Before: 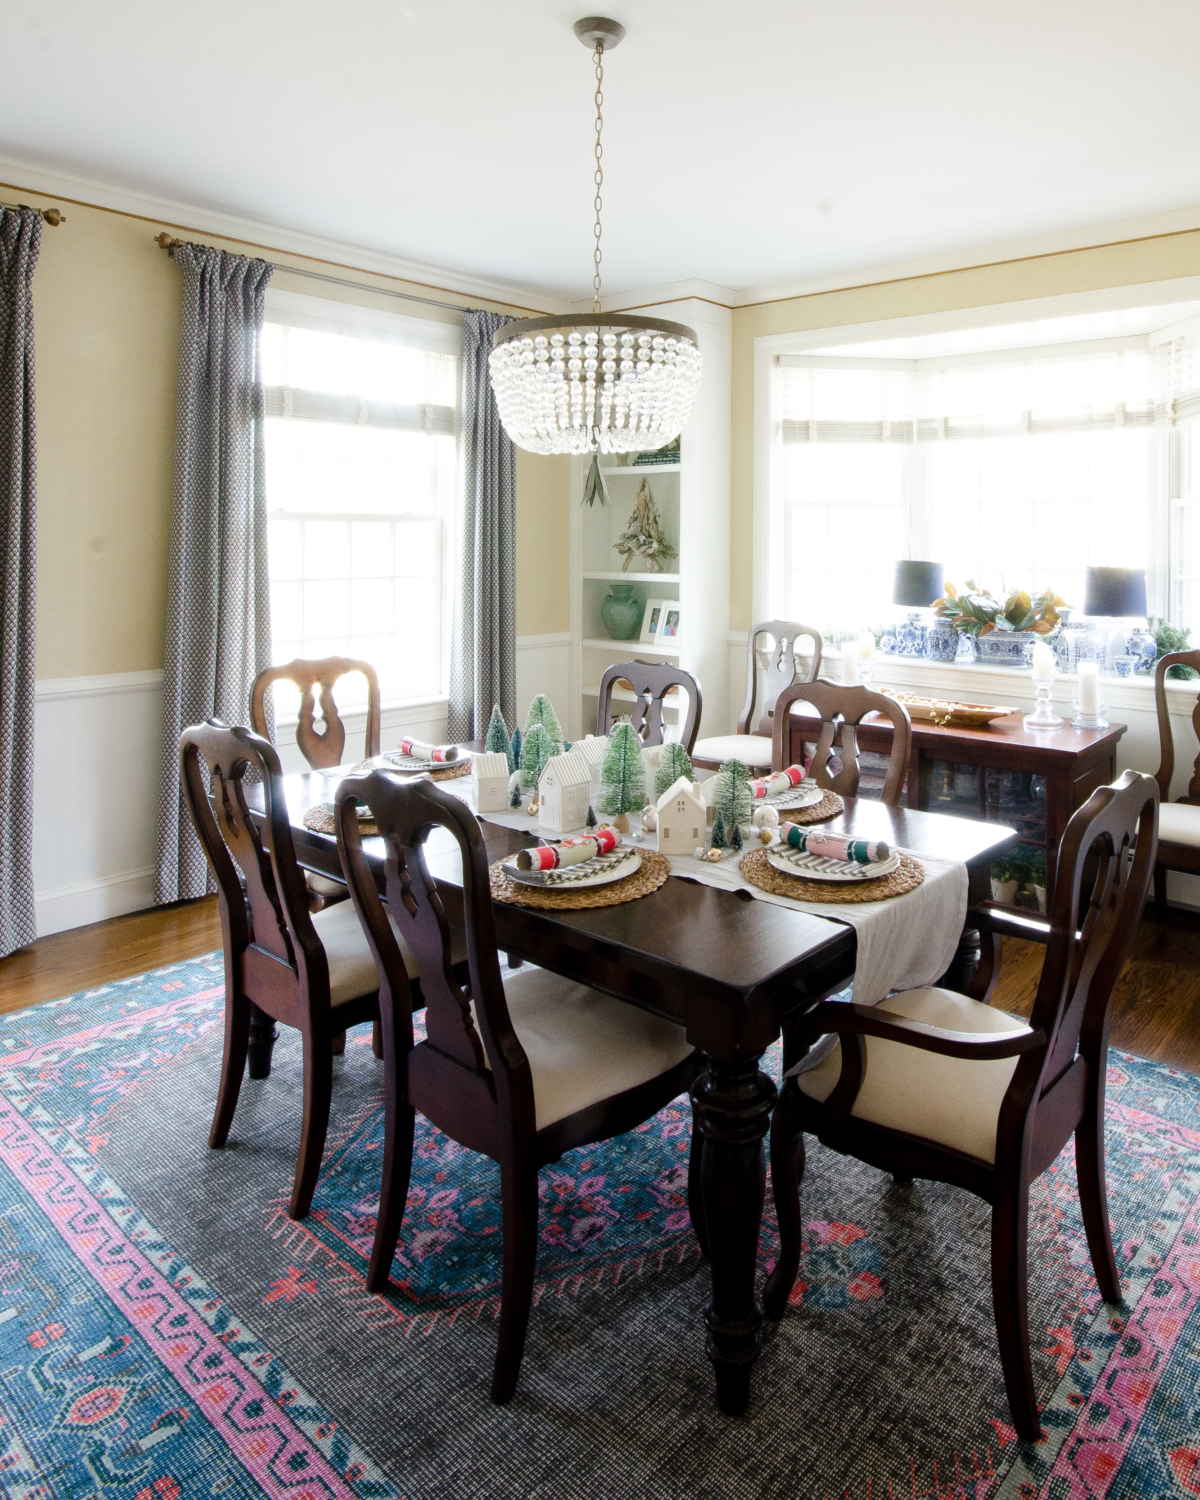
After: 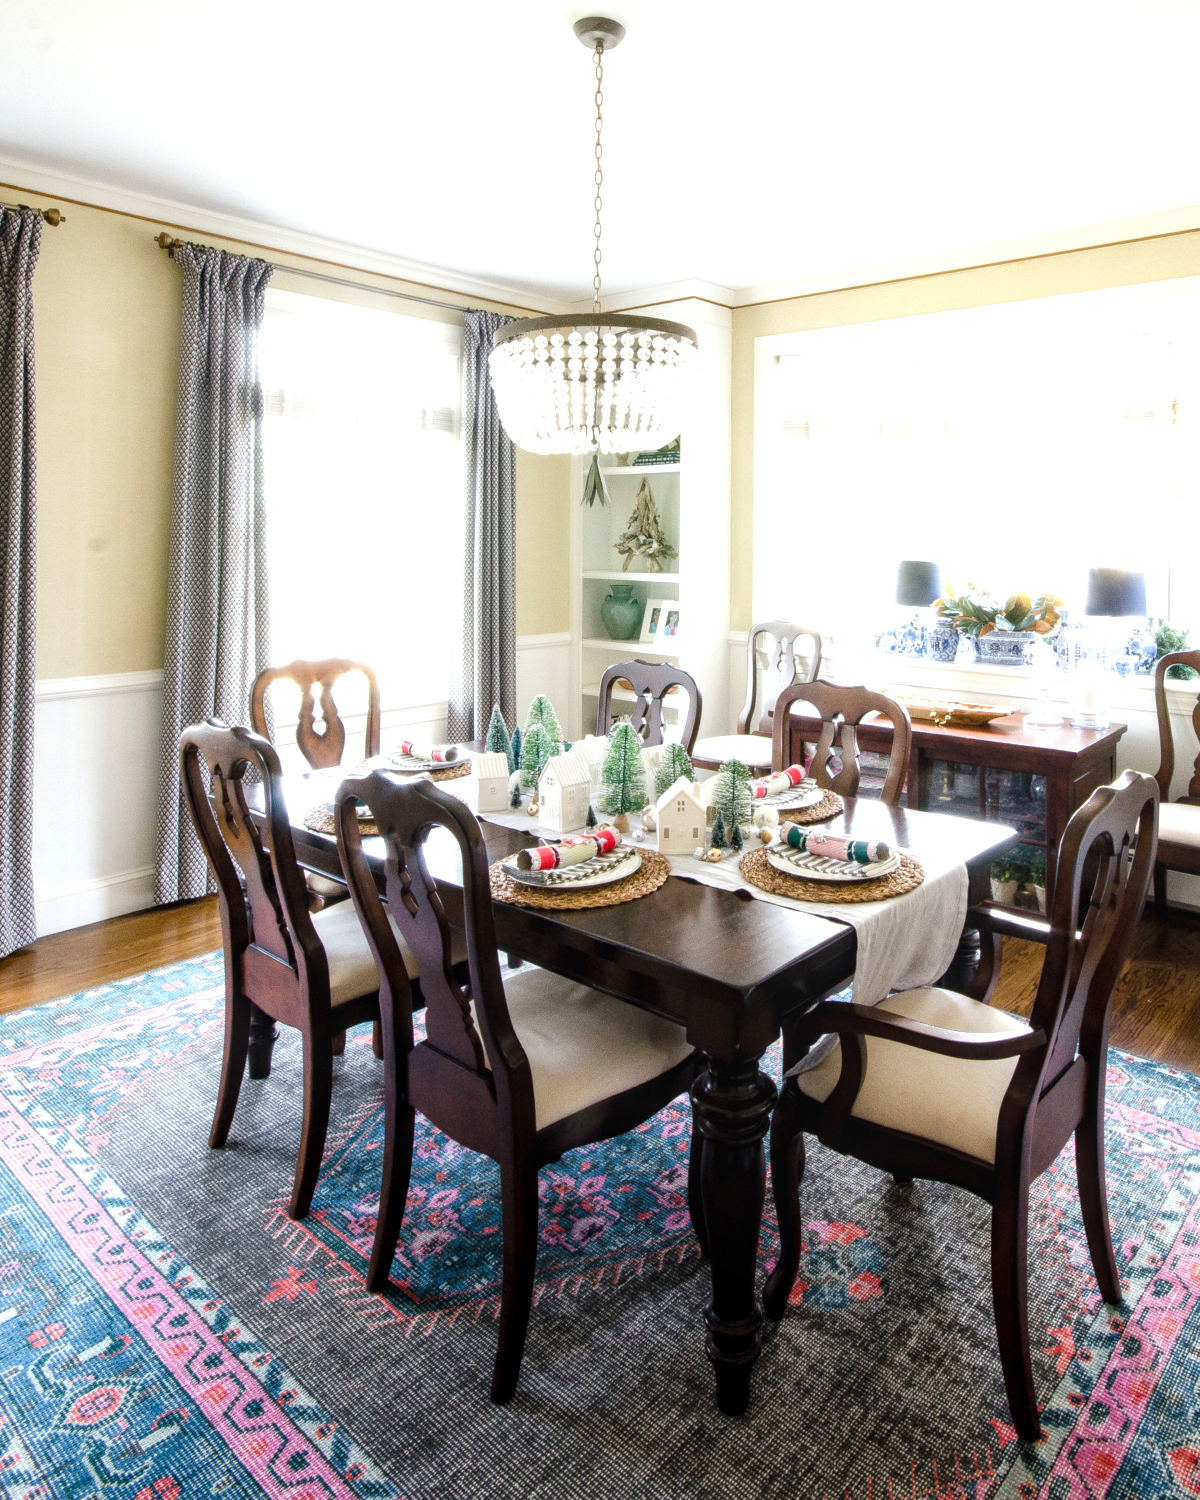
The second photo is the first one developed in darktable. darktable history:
exposure: exposure 0.6 EV, compensate highlight preservation false
local contrast: on, module defaults
